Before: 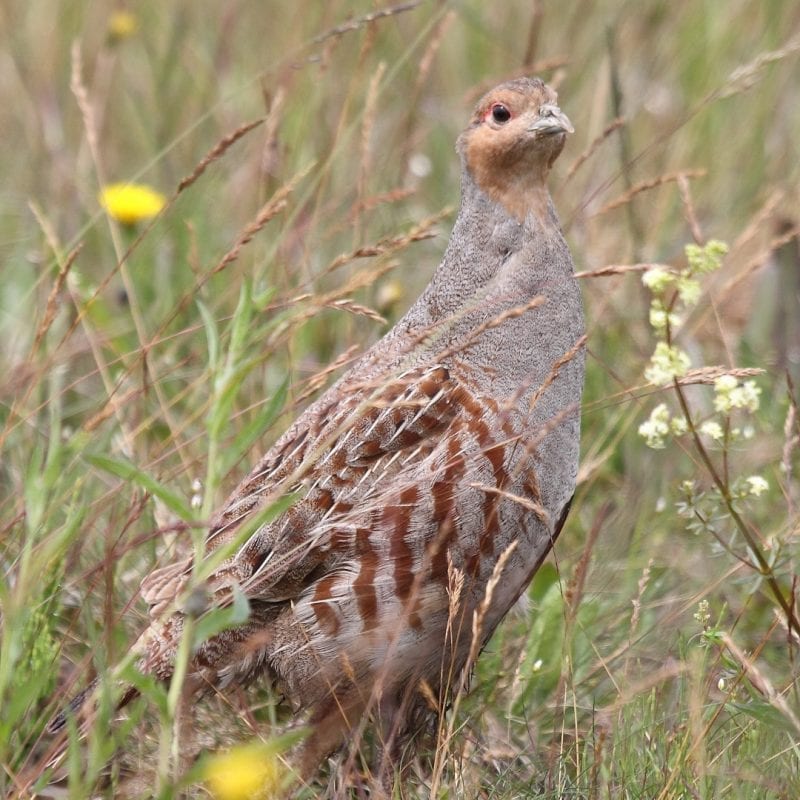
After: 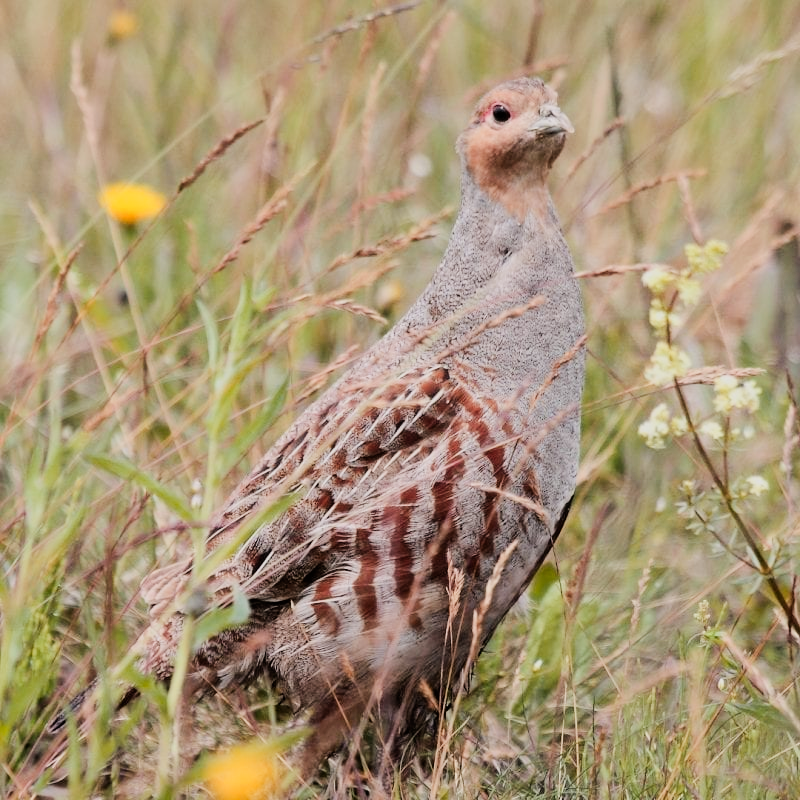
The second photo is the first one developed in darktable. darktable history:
filmic rgb: black relative exposure -6.98 EV, white relative exposure 5.63 EV, hardness 2.86
color zones: curves: ch1 [(0.235, 0.558) (0.75, 0.5)]; ch2 [(0.25, 0.462) (0.749, 0.457)], mix 40.67%
tone equalizer: -8 EV -0.75 EV, -7 EV -0.7 EV, -6 EV -0.6 EV, -5 EV -0.4 EV, -3 EV 0.4 EV, -2 EV 0.6 EV, -1 EV 0.7 EV, +0 EV 0.75 EV, edges refinement/feathering 500, mask exposure compensation -1.57 EV, preserve details no
